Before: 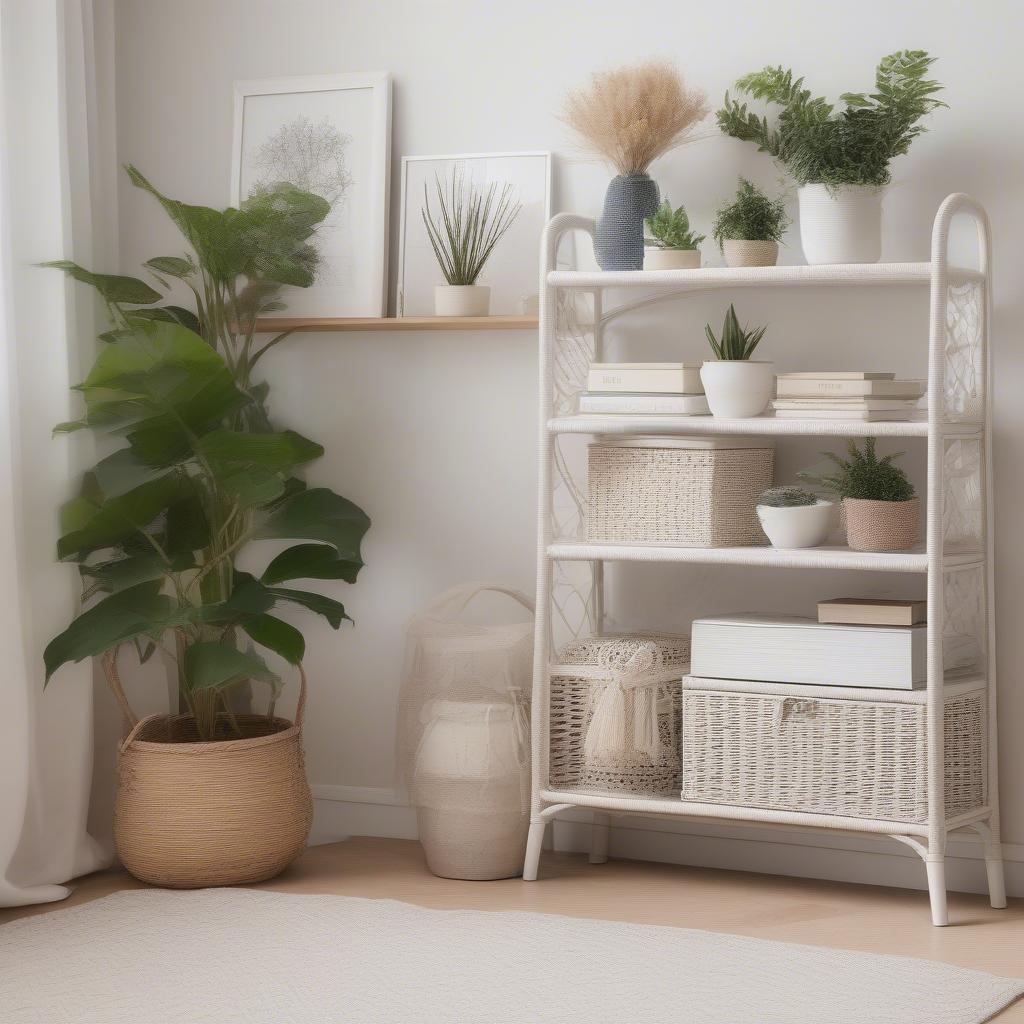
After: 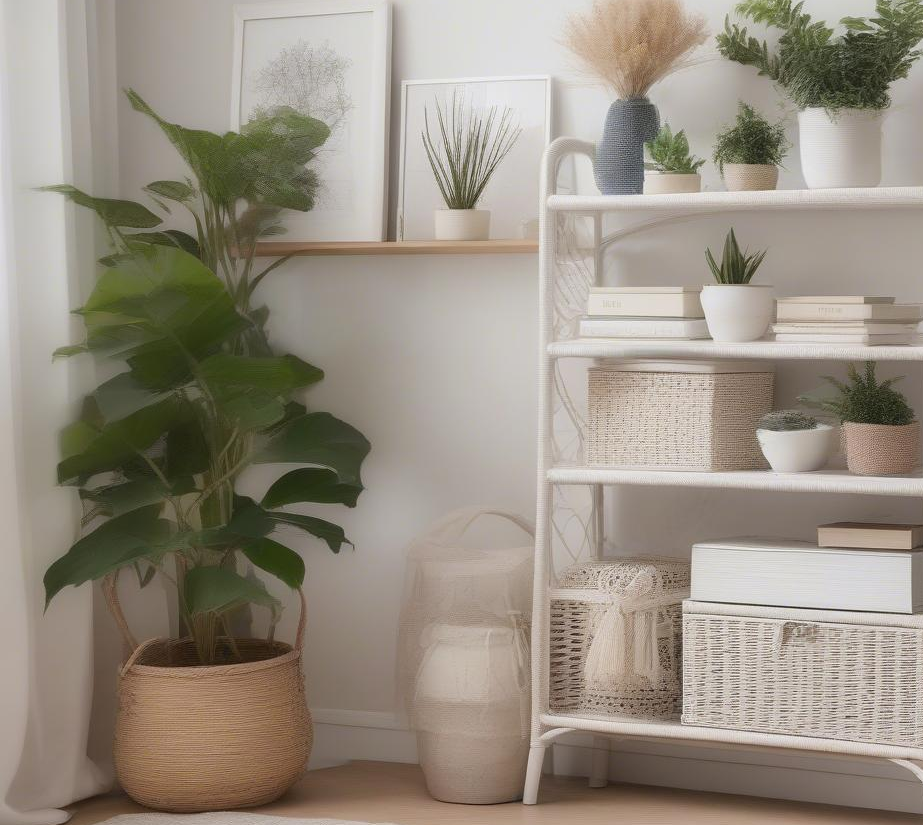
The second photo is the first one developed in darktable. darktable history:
crop: top 7.438%, right 9.823%, bottom 11.94%
